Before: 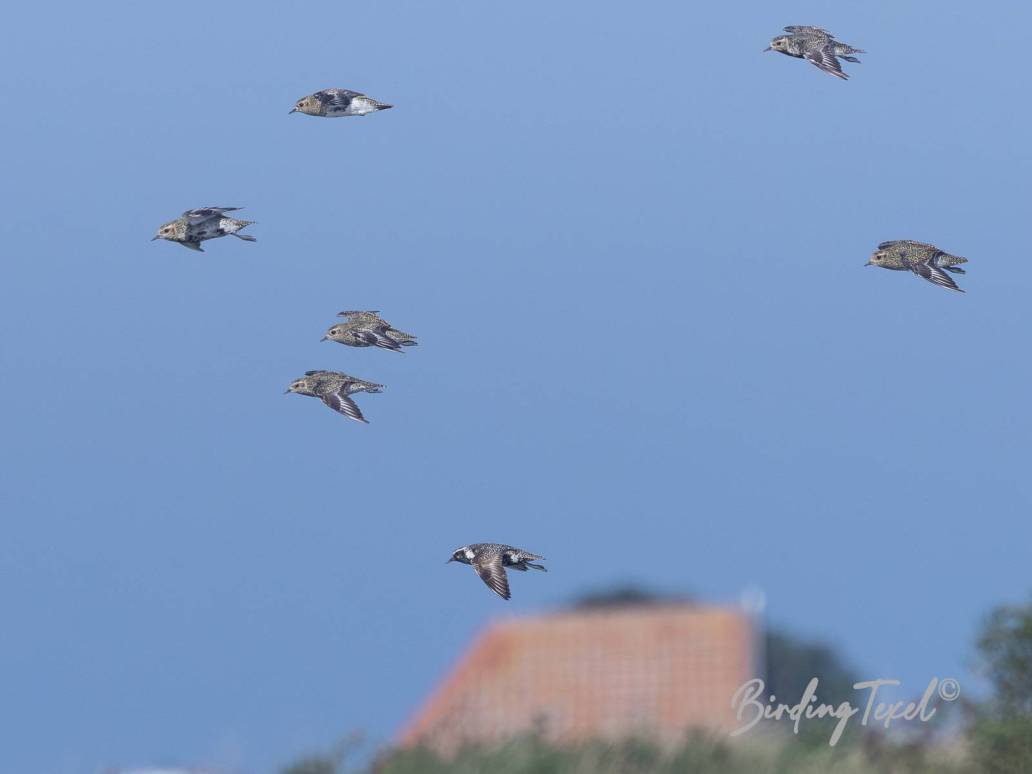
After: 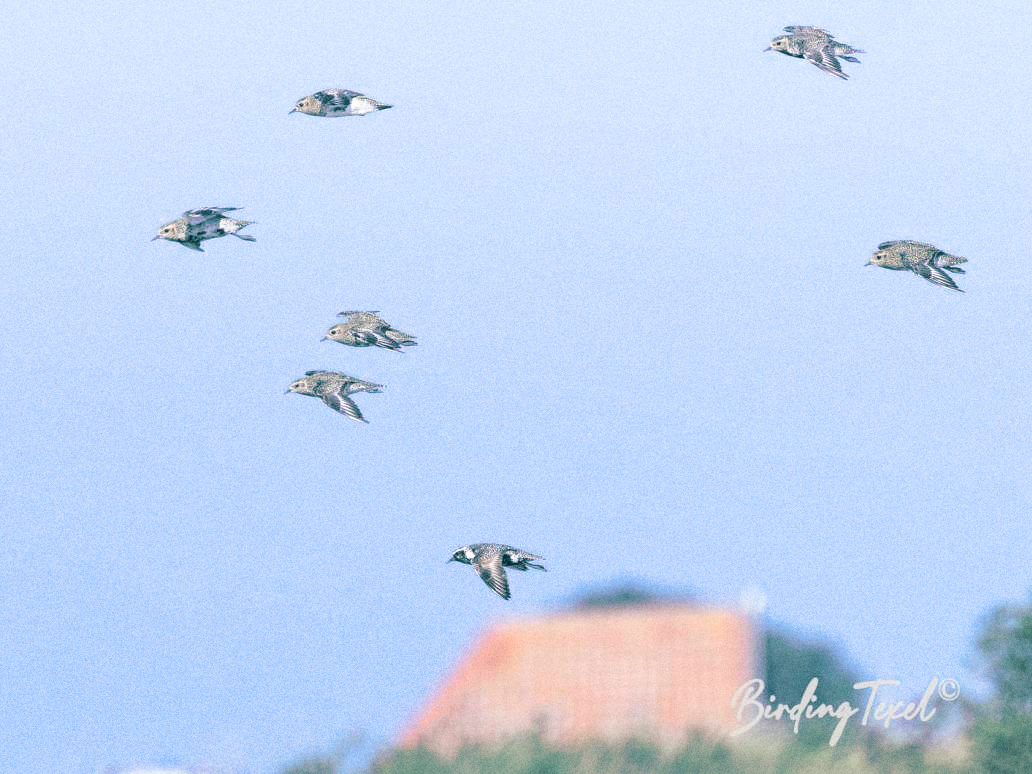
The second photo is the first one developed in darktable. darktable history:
grain: coarseness 22.88 ISO
base curve: curves: ch0 [(0, 0) (0.032, 0.037) (0.105, 0.228) (0.435, 0.76) (0.856, 0.983) (1, 1)]
split-toning: shadows › hue 186.43°, highlights › hue 49.29°, compress 30.29%
white balance: red 1, blue 1
